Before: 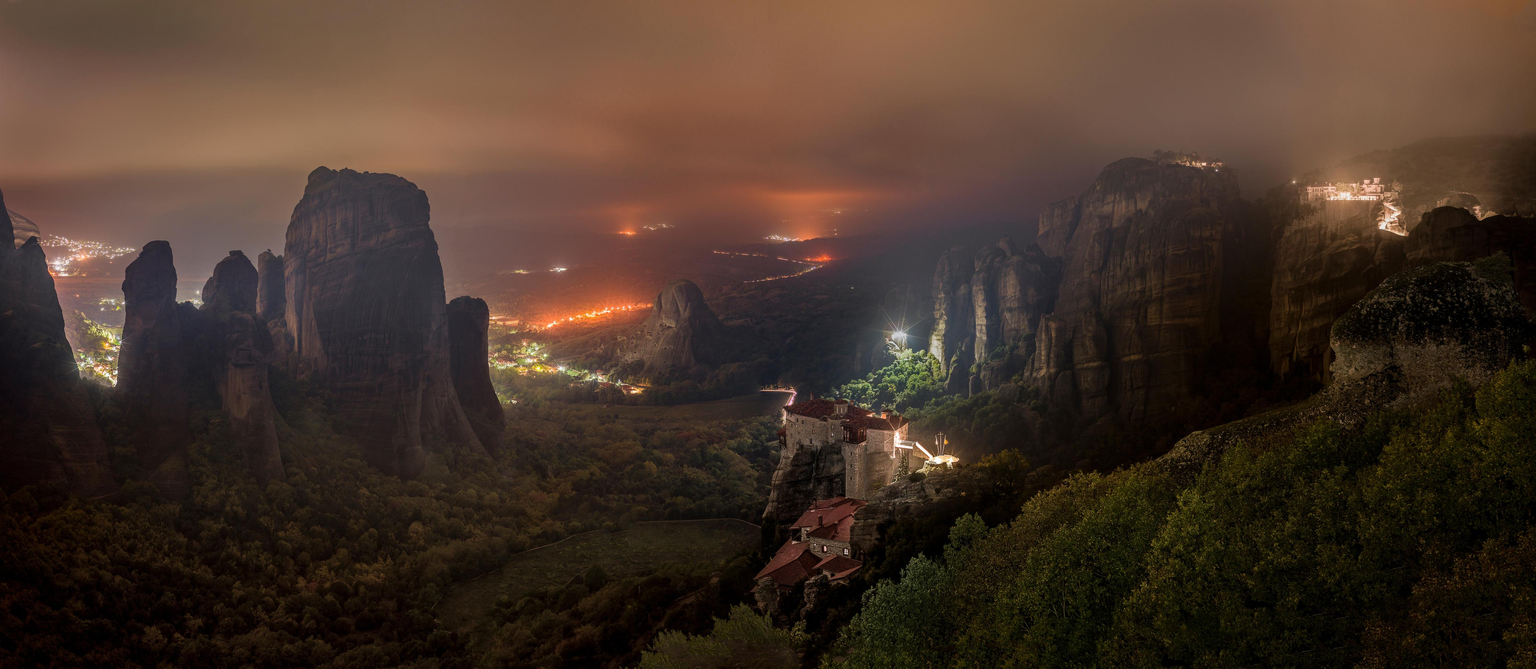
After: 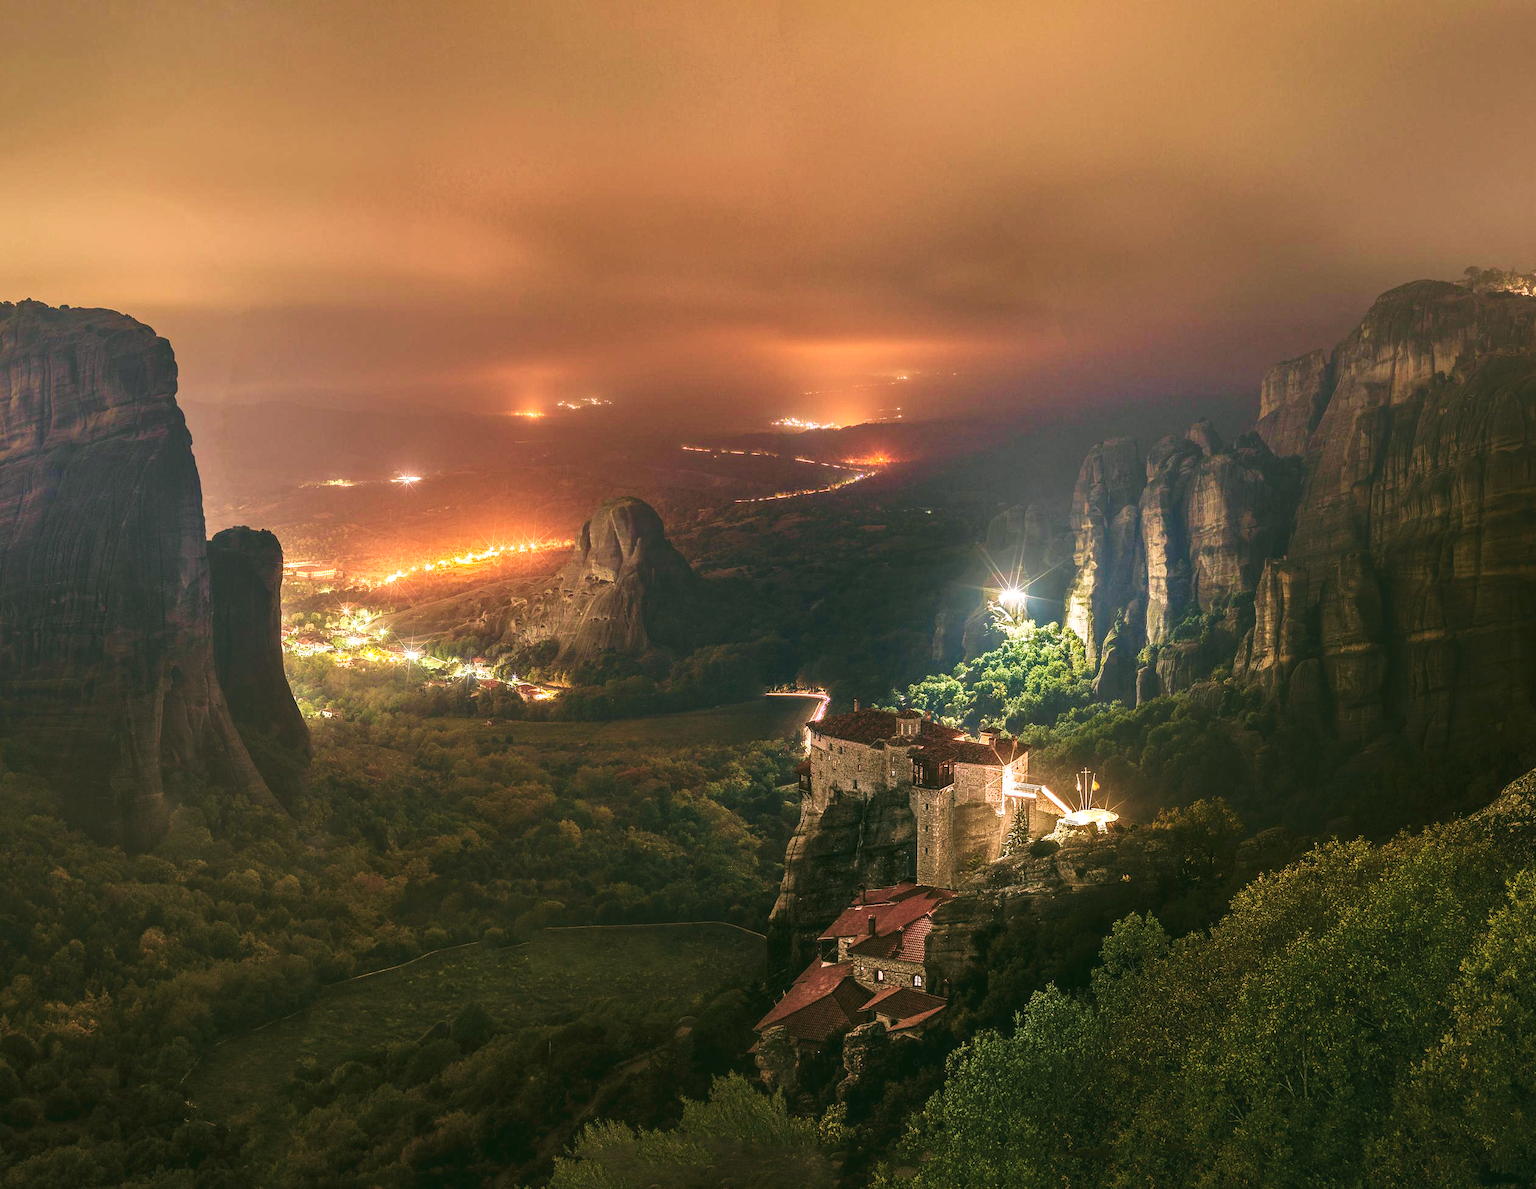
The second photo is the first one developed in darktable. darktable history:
local contrast: on, module defaults
tone curve: curves: ch0 [(0, 0) (0.003, 0.077) (0.011, 0.089) (0.025, 0.105) (0.044, 0.122) (0.069, 0.134) (0.1, 0.151) (0.136, 0.171) (0.177, 0.198) (0.224, 0.23) (0.277, 0.273) (0.335, 0.343) (0.399, 0.422) (0.468, 0.508) (0.543, 0.601) (0.623, 0.695) (0.709, 0.782) (0.801, 0.866) (0.898, 0.934) (1, 1)], preserve colors none
velvia: strength 40%
color correction: highlights a* 4.02, highlights b* 4.98, shadows a* -7.55, shadows b* 4.98
contrast brightness saturation: saturation -0.05
exposure: black level correction 0, exposure 0.7 EV, compensate exposure bias true, compensate highlight preservation false
crop: left 21.496%, right 22.254%
